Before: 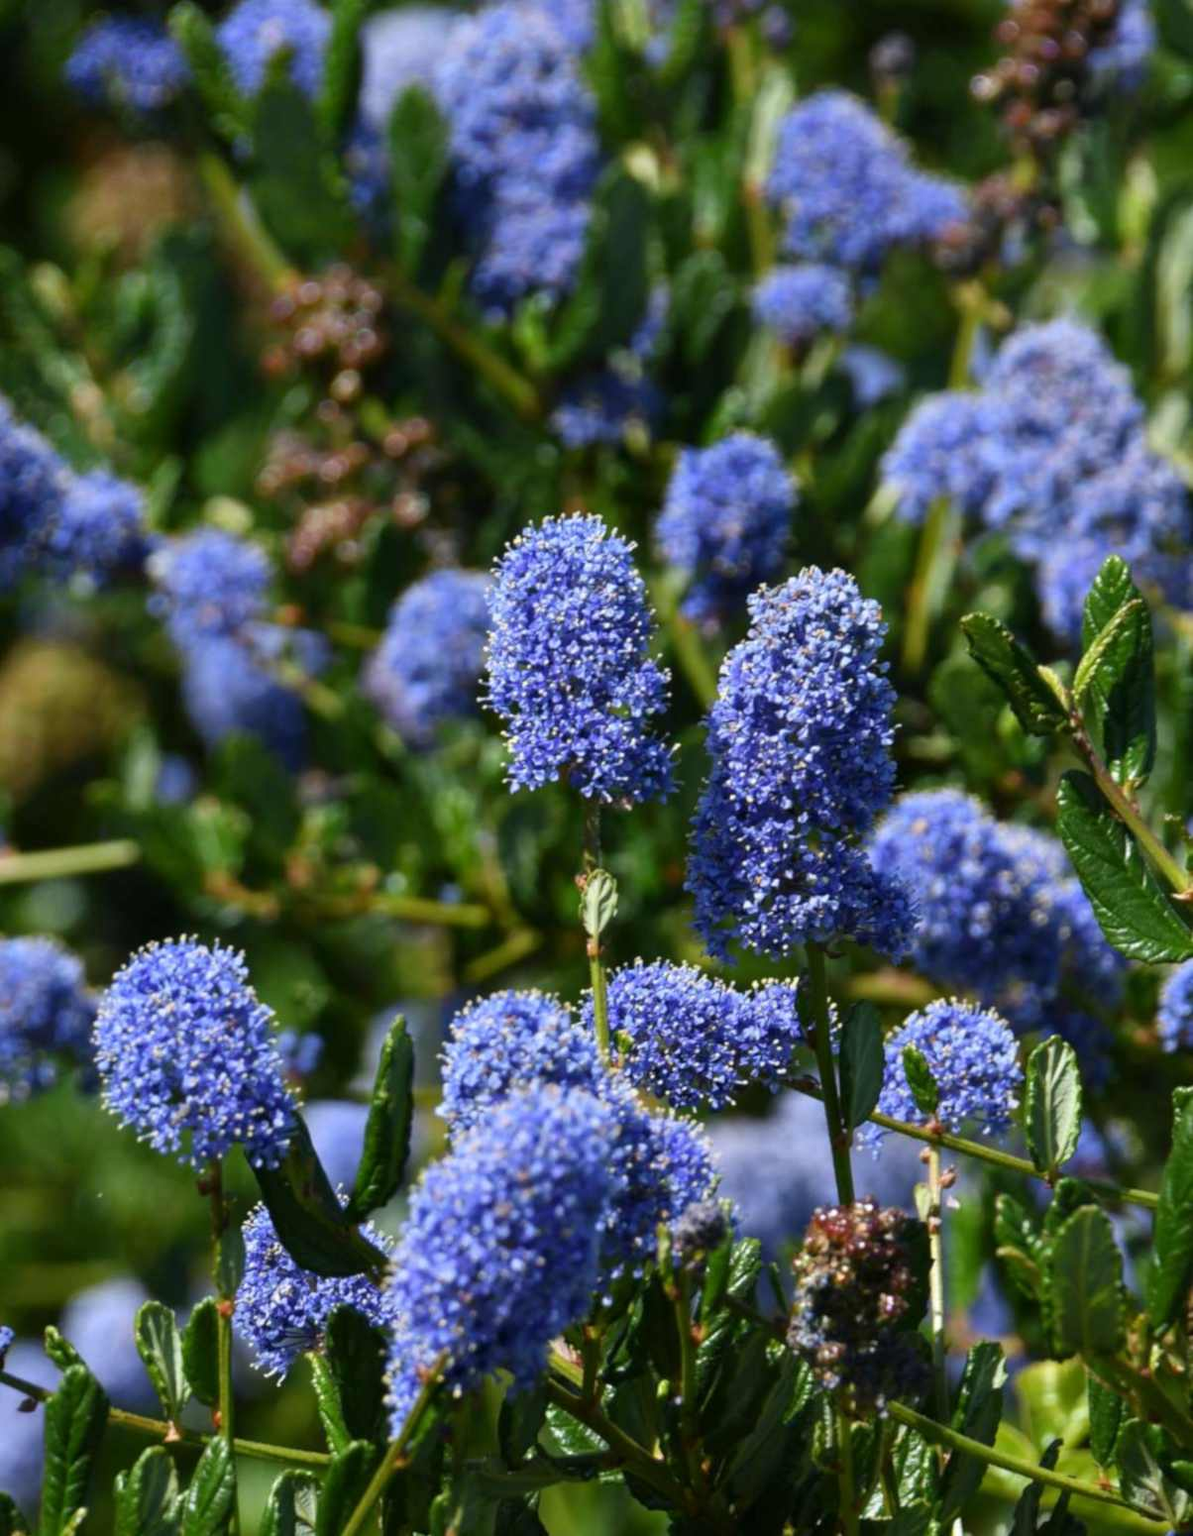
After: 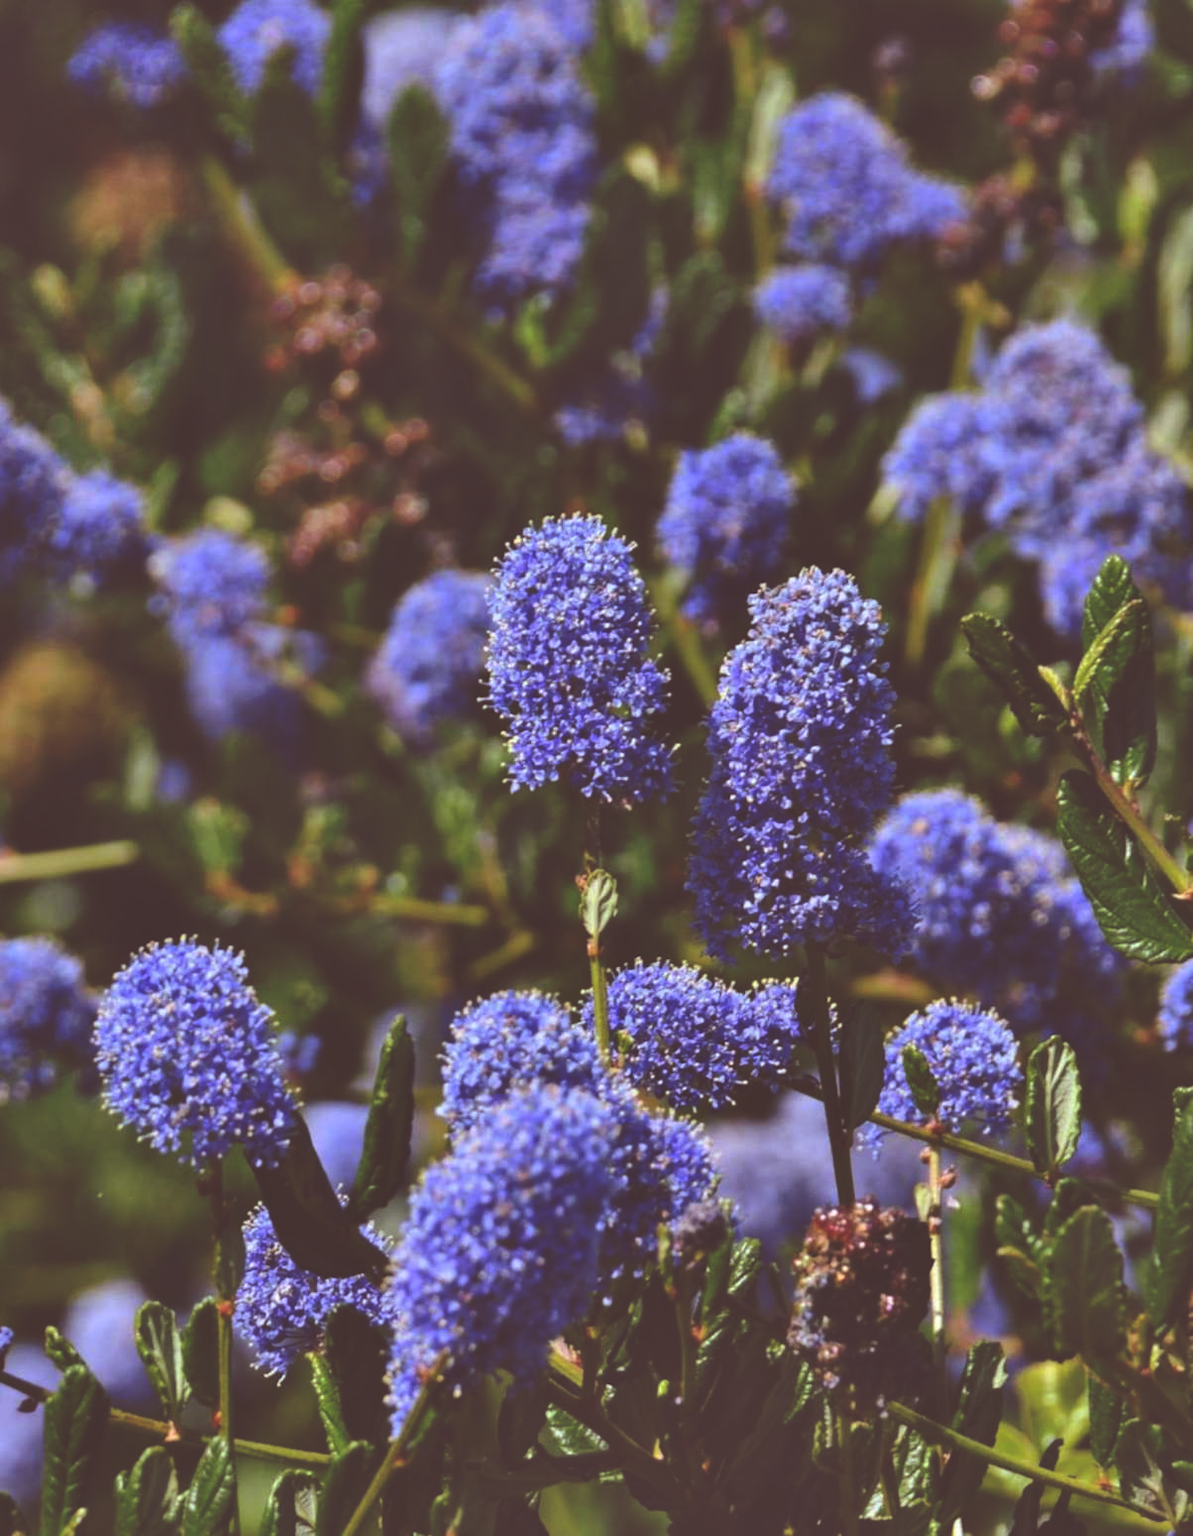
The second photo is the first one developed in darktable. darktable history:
shadows and highlights: soften with gaussian
rgb curve: curves: ch0 [(0, 0.186) (0.314, 0.284) (0.775, 0.708) (1, 1)], compensate middle gray true, preserve colors none
rgb levels: mode RGB, independent channels, levels [[0, 0.474, 1], [0, 0.5, 1], [0, 0.5, 1]]
